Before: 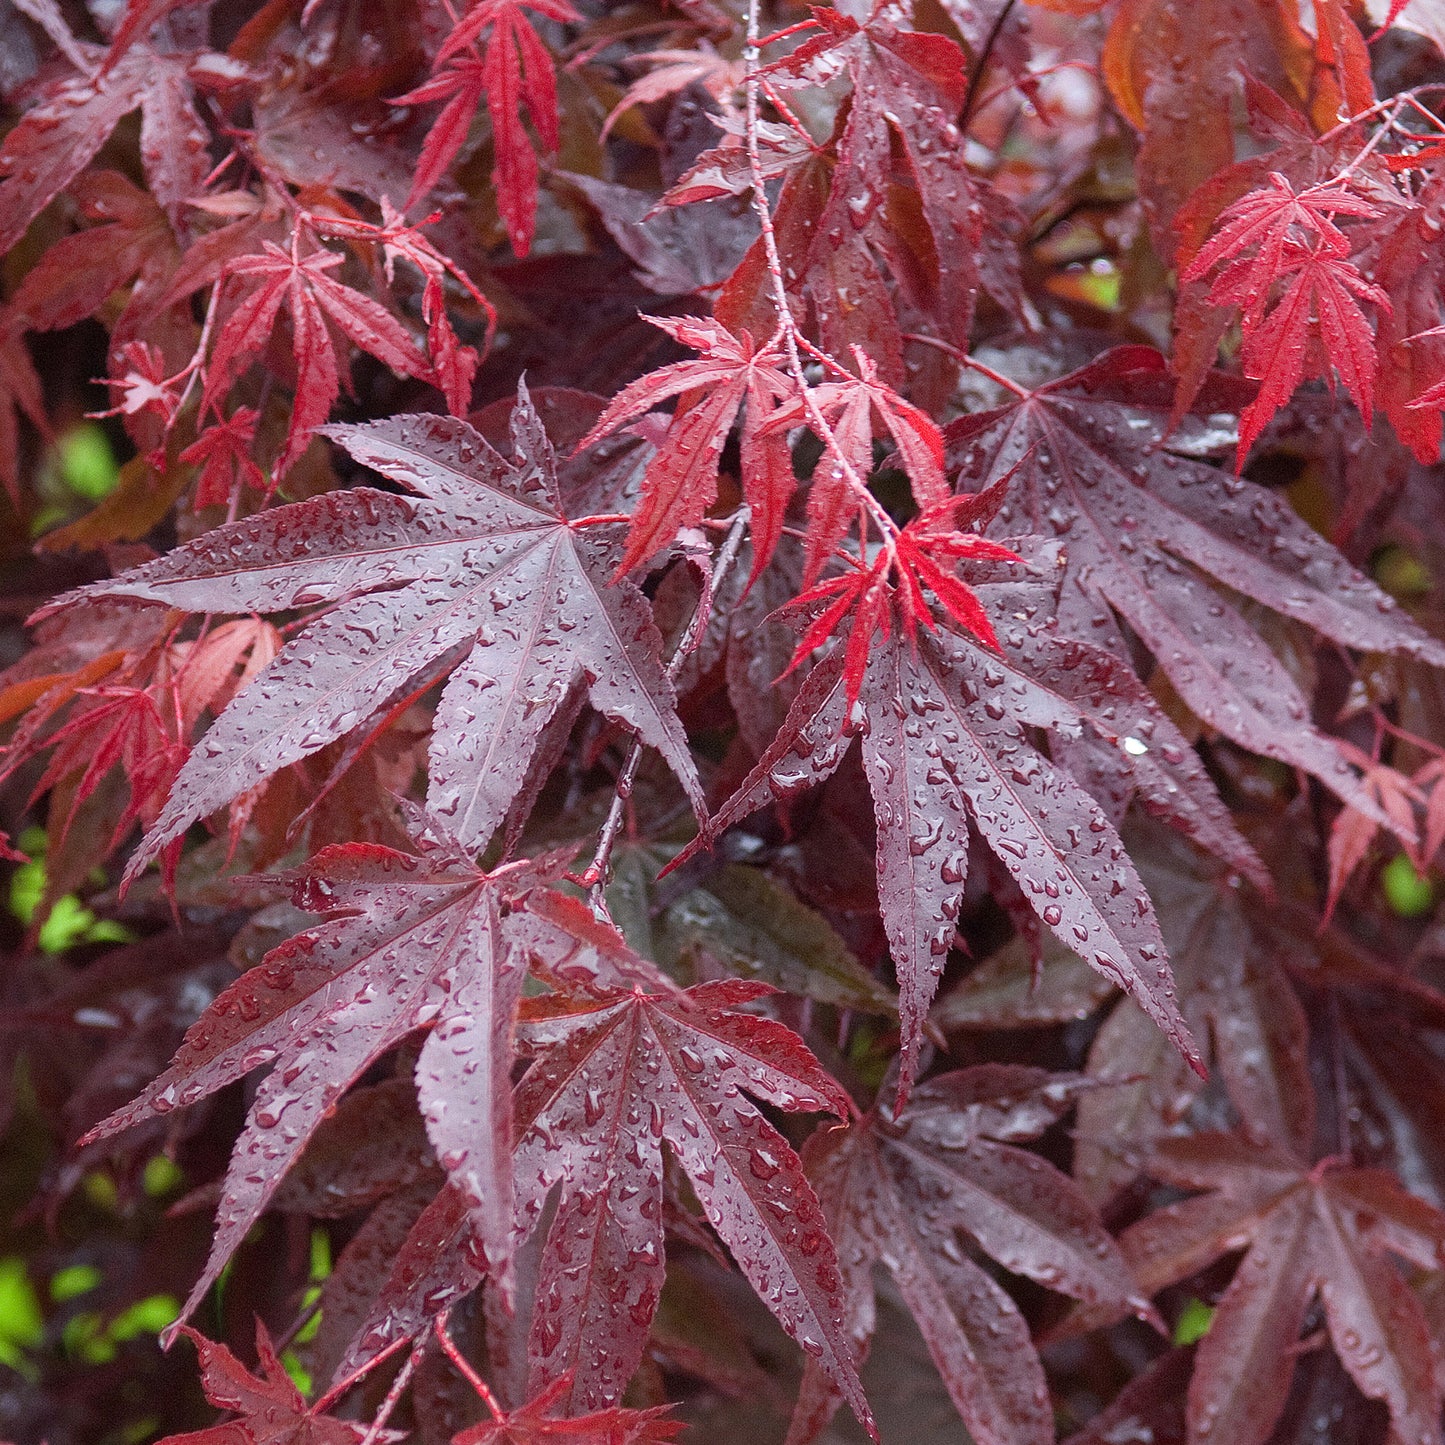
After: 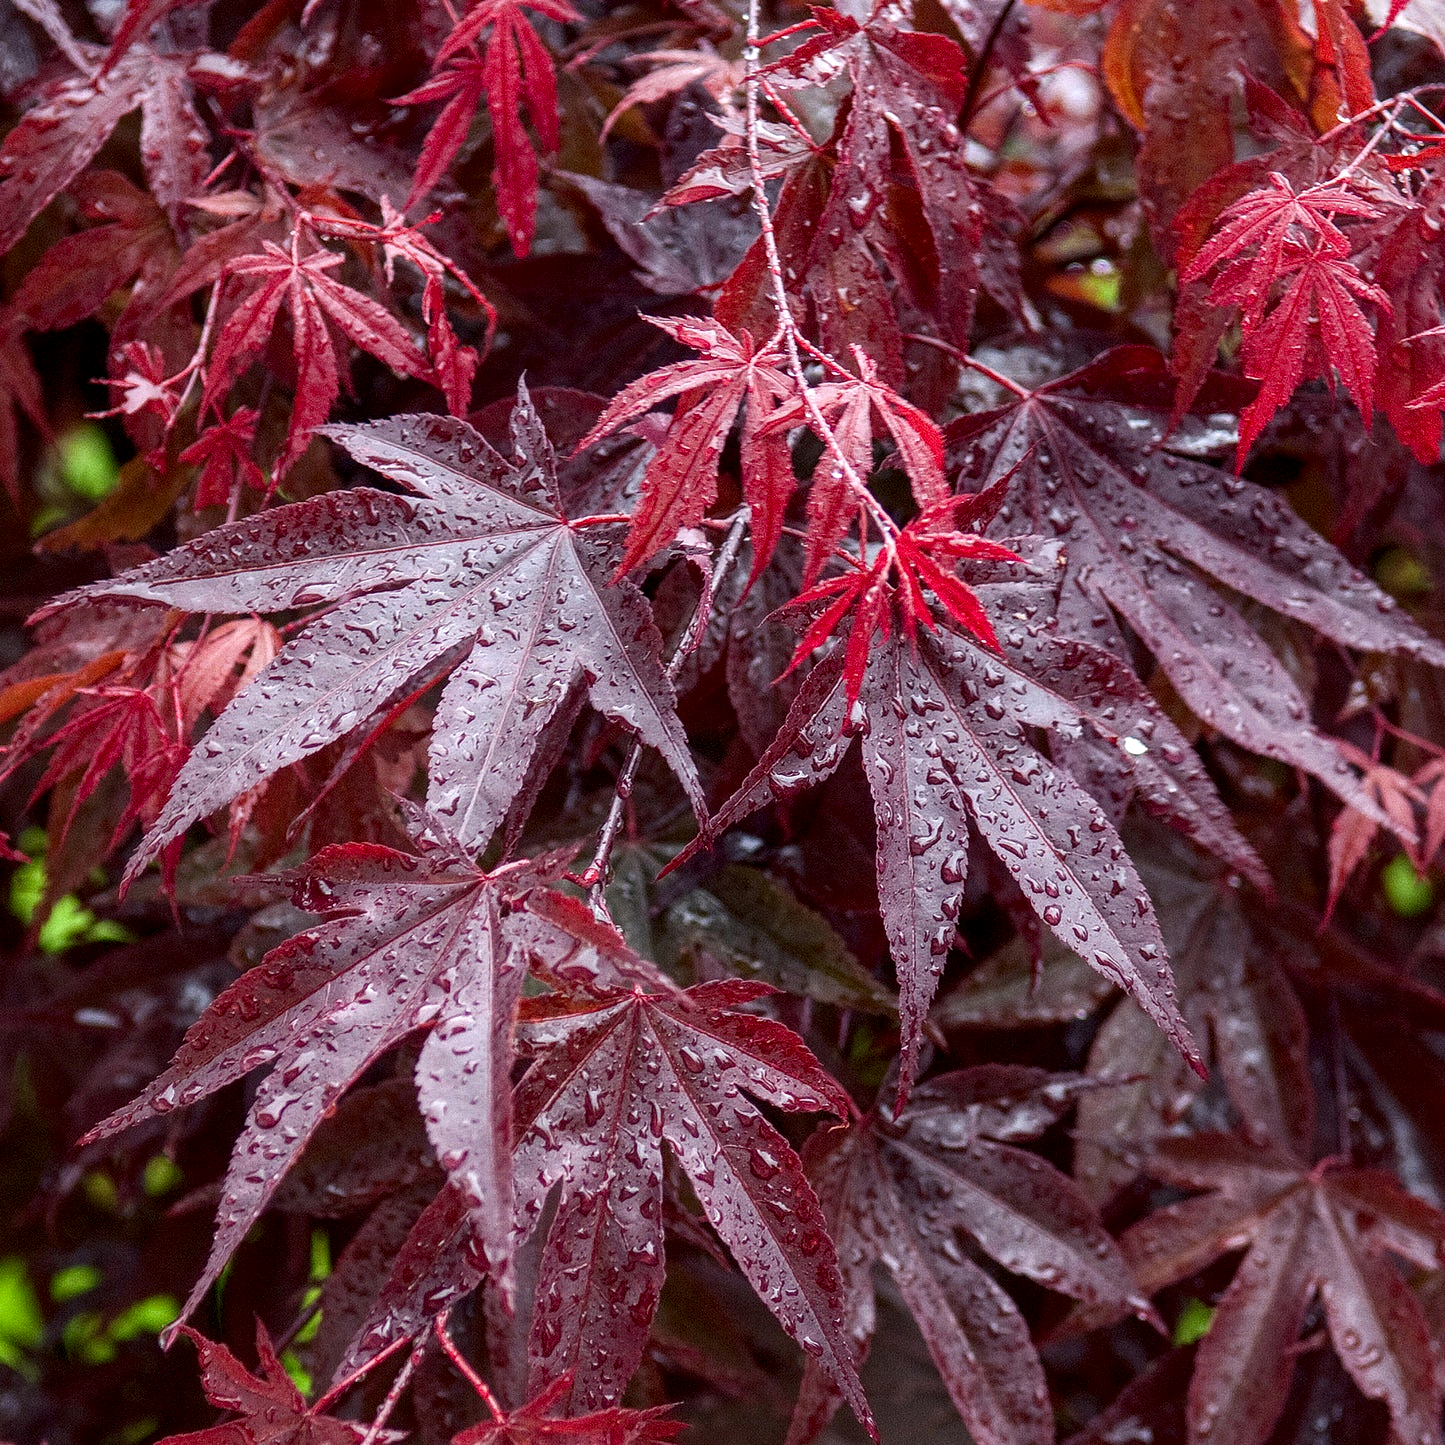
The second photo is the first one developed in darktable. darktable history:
local contrast: detail 142%
contrast brightness saturation: contrast 0.07, brightness -0.13, saturation 0.06
